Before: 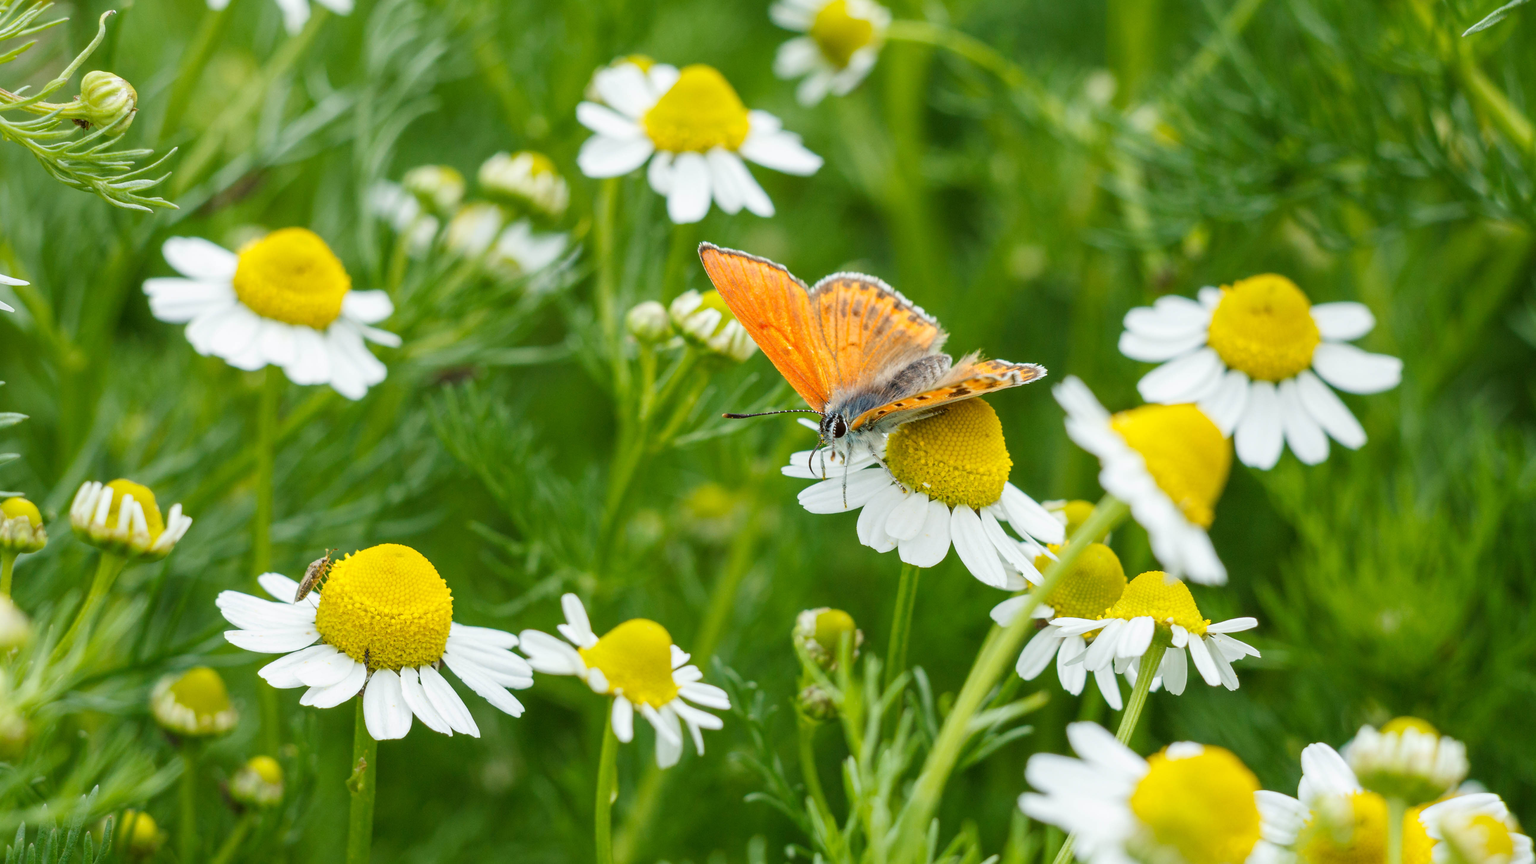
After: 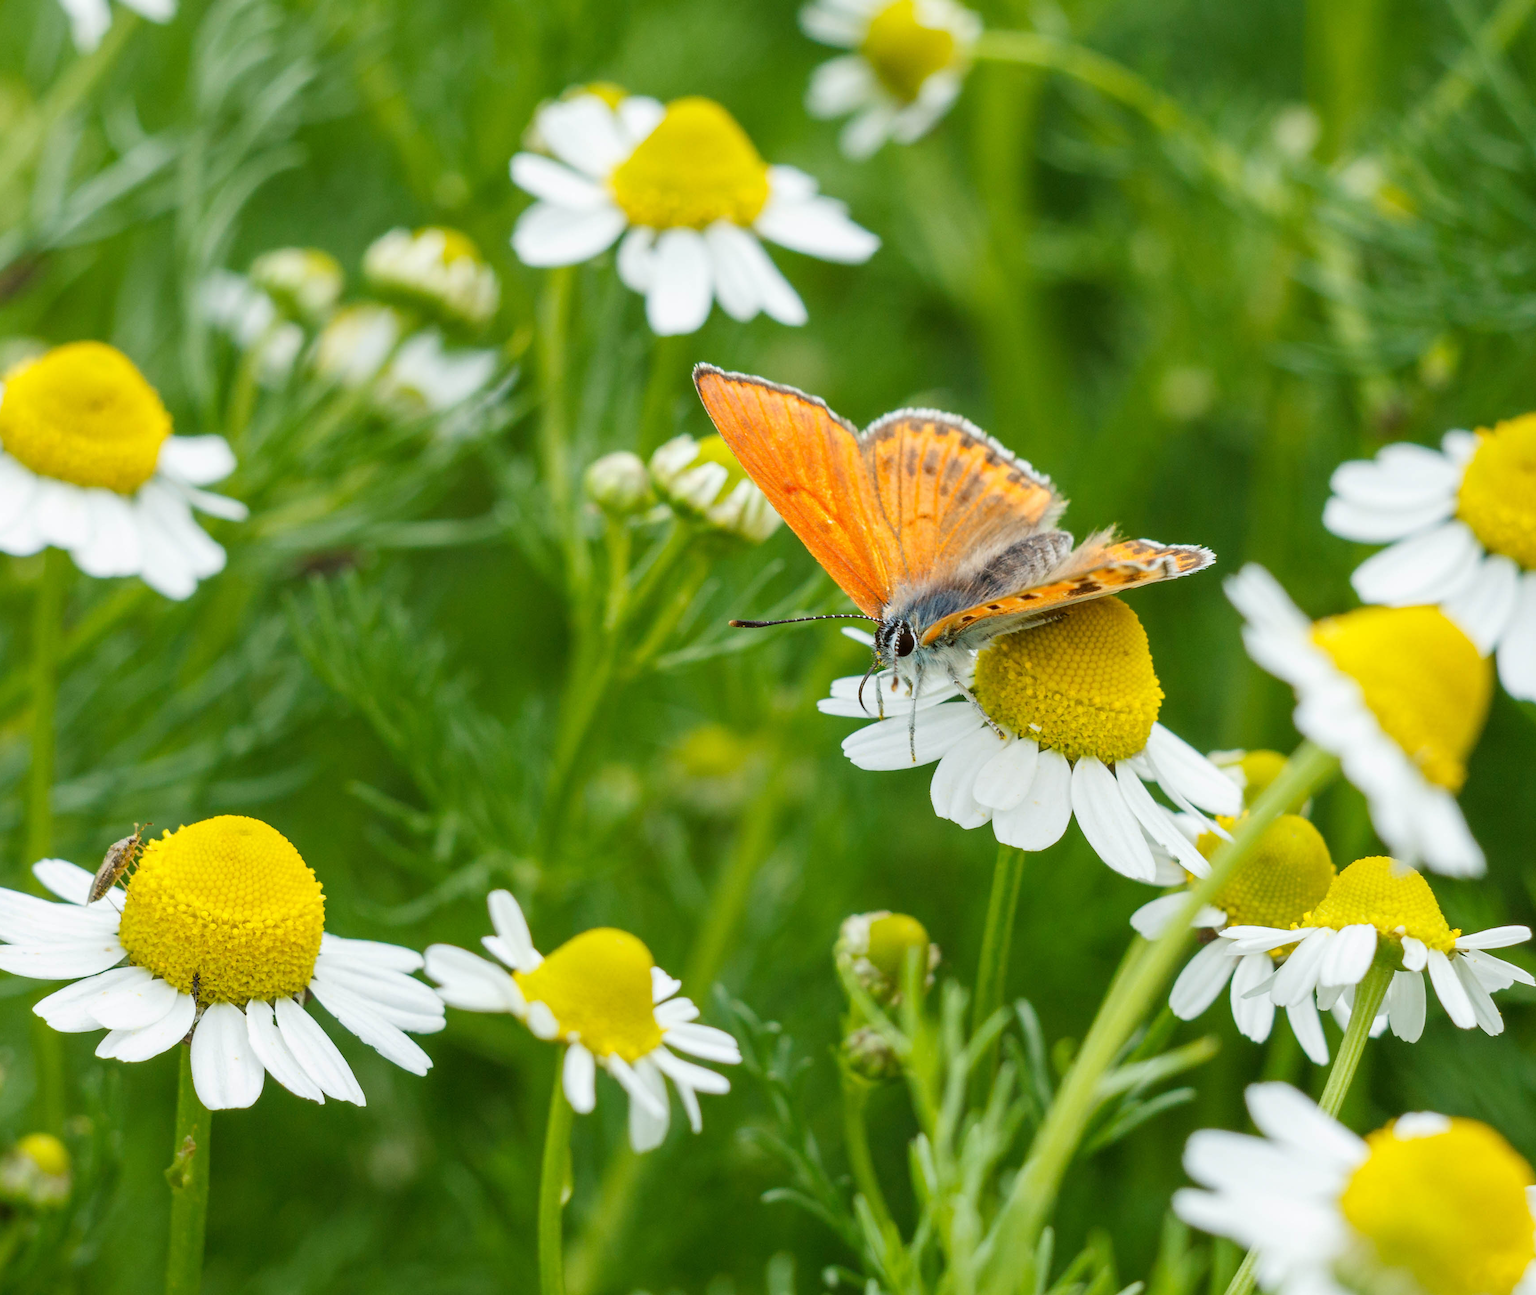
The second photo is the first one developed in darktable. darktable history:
crop and rotate: left 15.383%, right 17.907%
